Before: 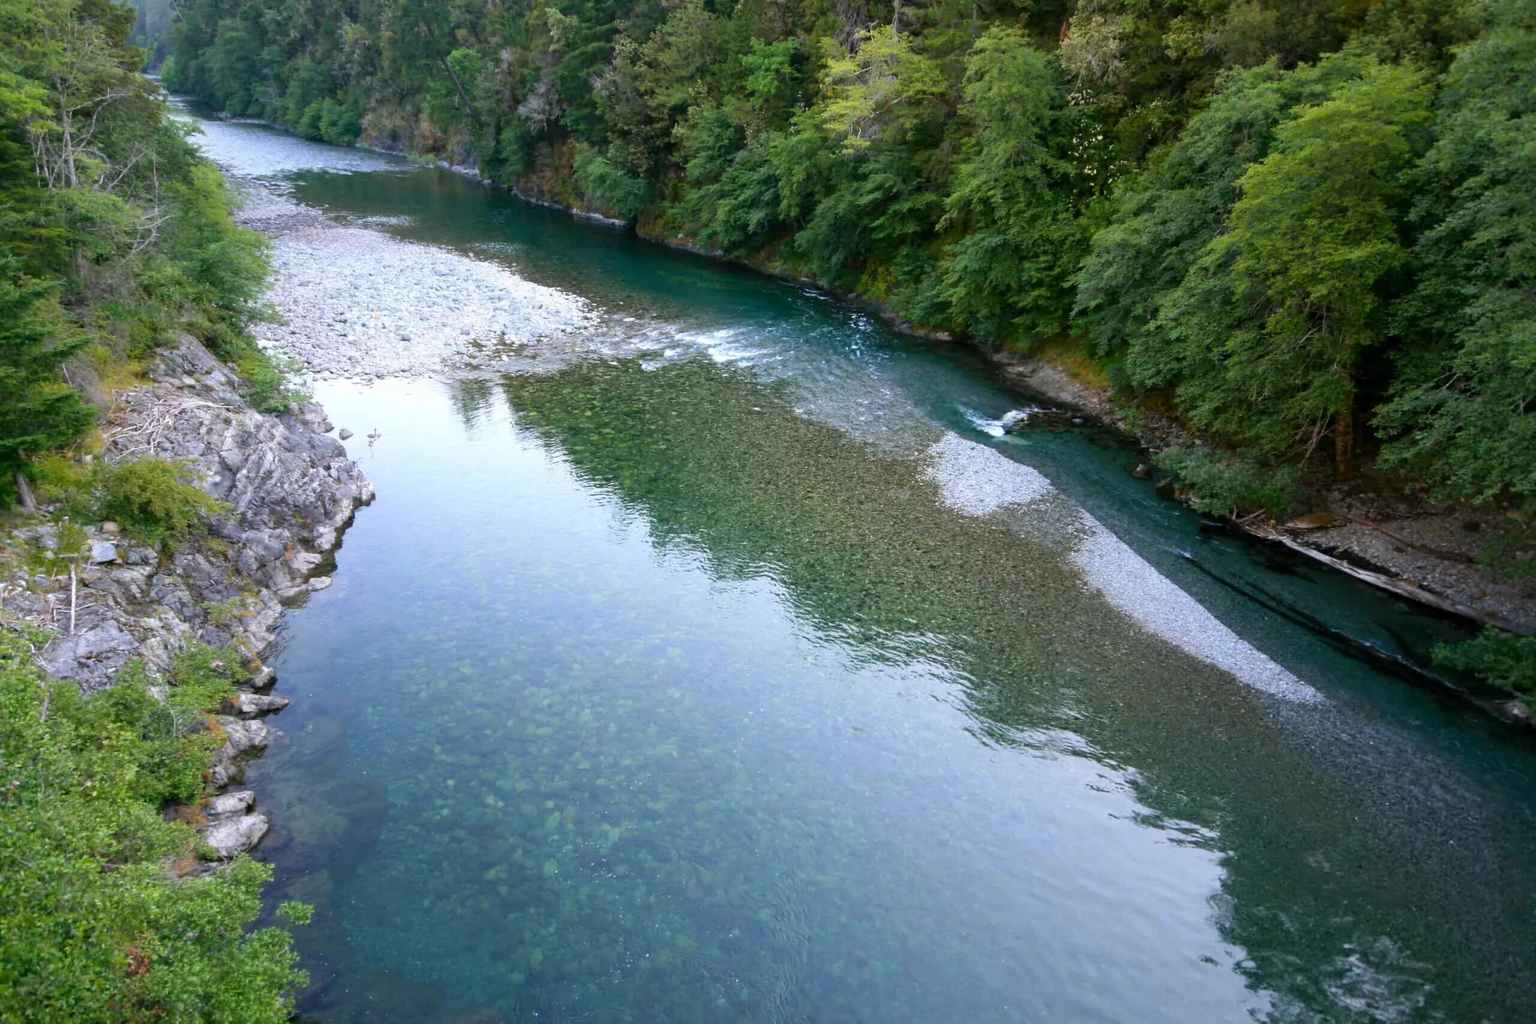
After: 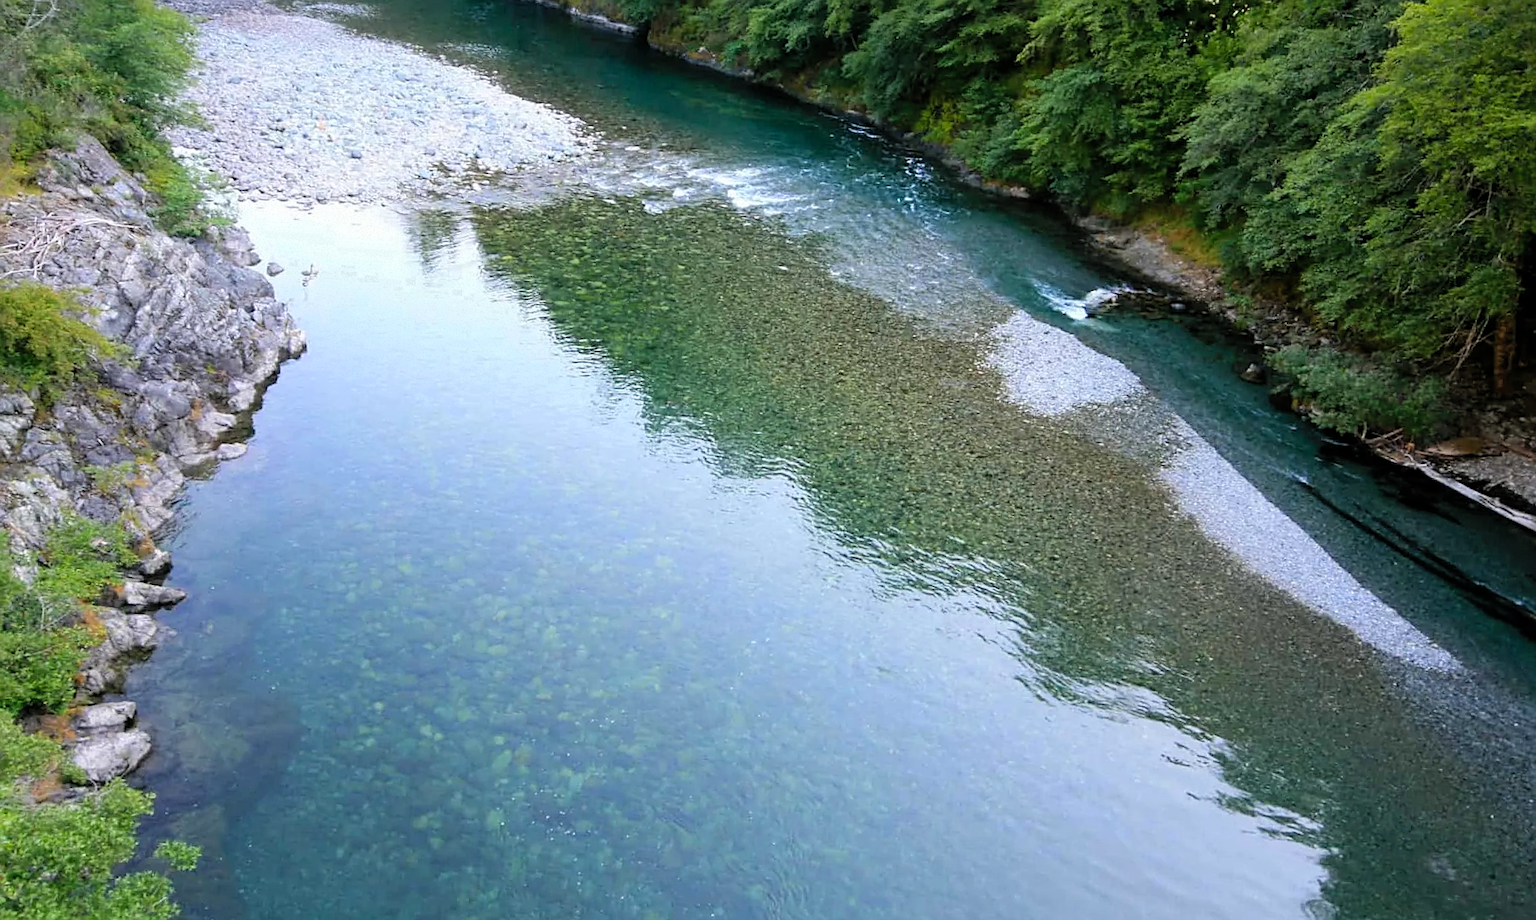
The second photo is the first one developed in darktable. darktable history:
sharpen: on, module defaults
crop and rotate: angle -3.41°, left 9.902%, top 21.234%, right 12.018%, bottom 11.792%
filmic rgb: middle gray luminance 18.4%, black relative exposure -11.56 EV, white relative exposure 2.59 EV, target black luminance 0%, hardness 8.42, latitude 98.91%, contrast 1.082, shadows ↔ highlights balance 0.418%, contrast in shadows safe
contrast brightness saturation: contrast 0.032, brightness 0.067, saturation 0.129
